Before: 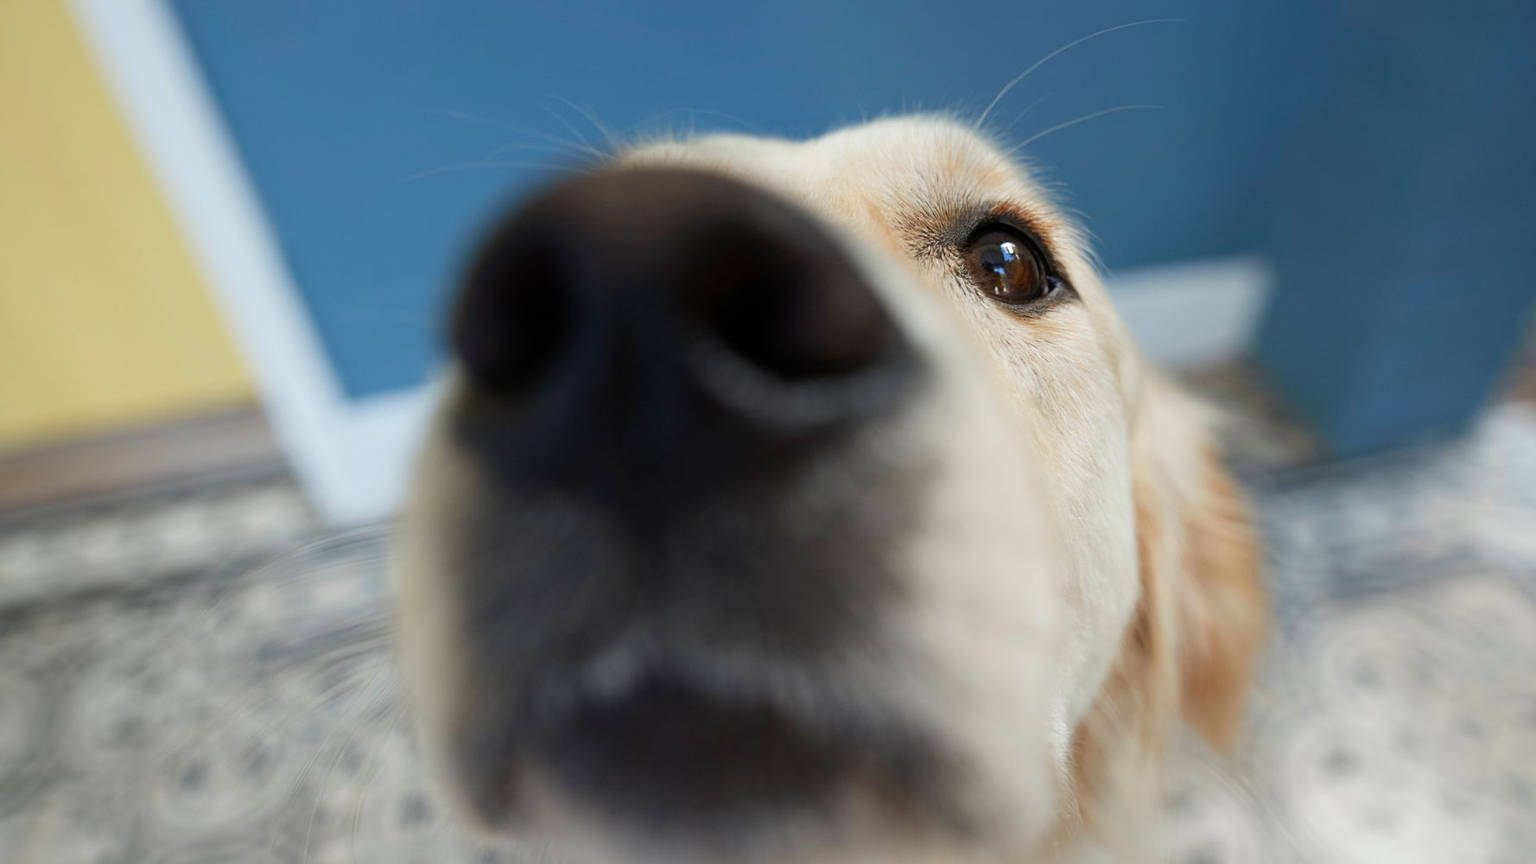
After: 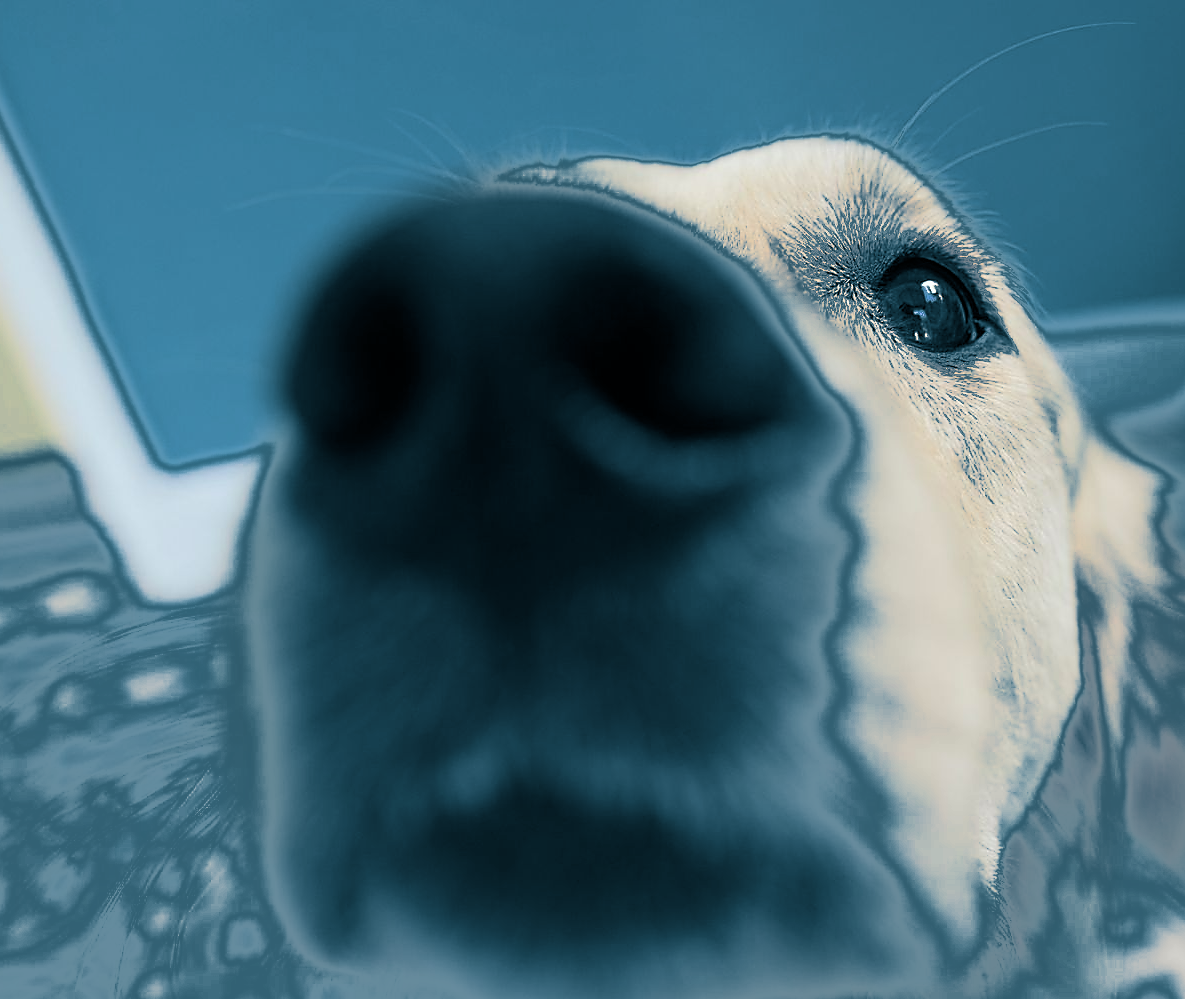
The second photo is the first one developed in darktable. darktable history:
fill light: exposure -0.73 EV, center 0.69, width 2.2
crop and rotate: left 13.342%, right 19.991%
split-toning: shadows › hue 212.4°, balance -70
sharpen: radius 1.4, amount 1.25, threshold 0.7
